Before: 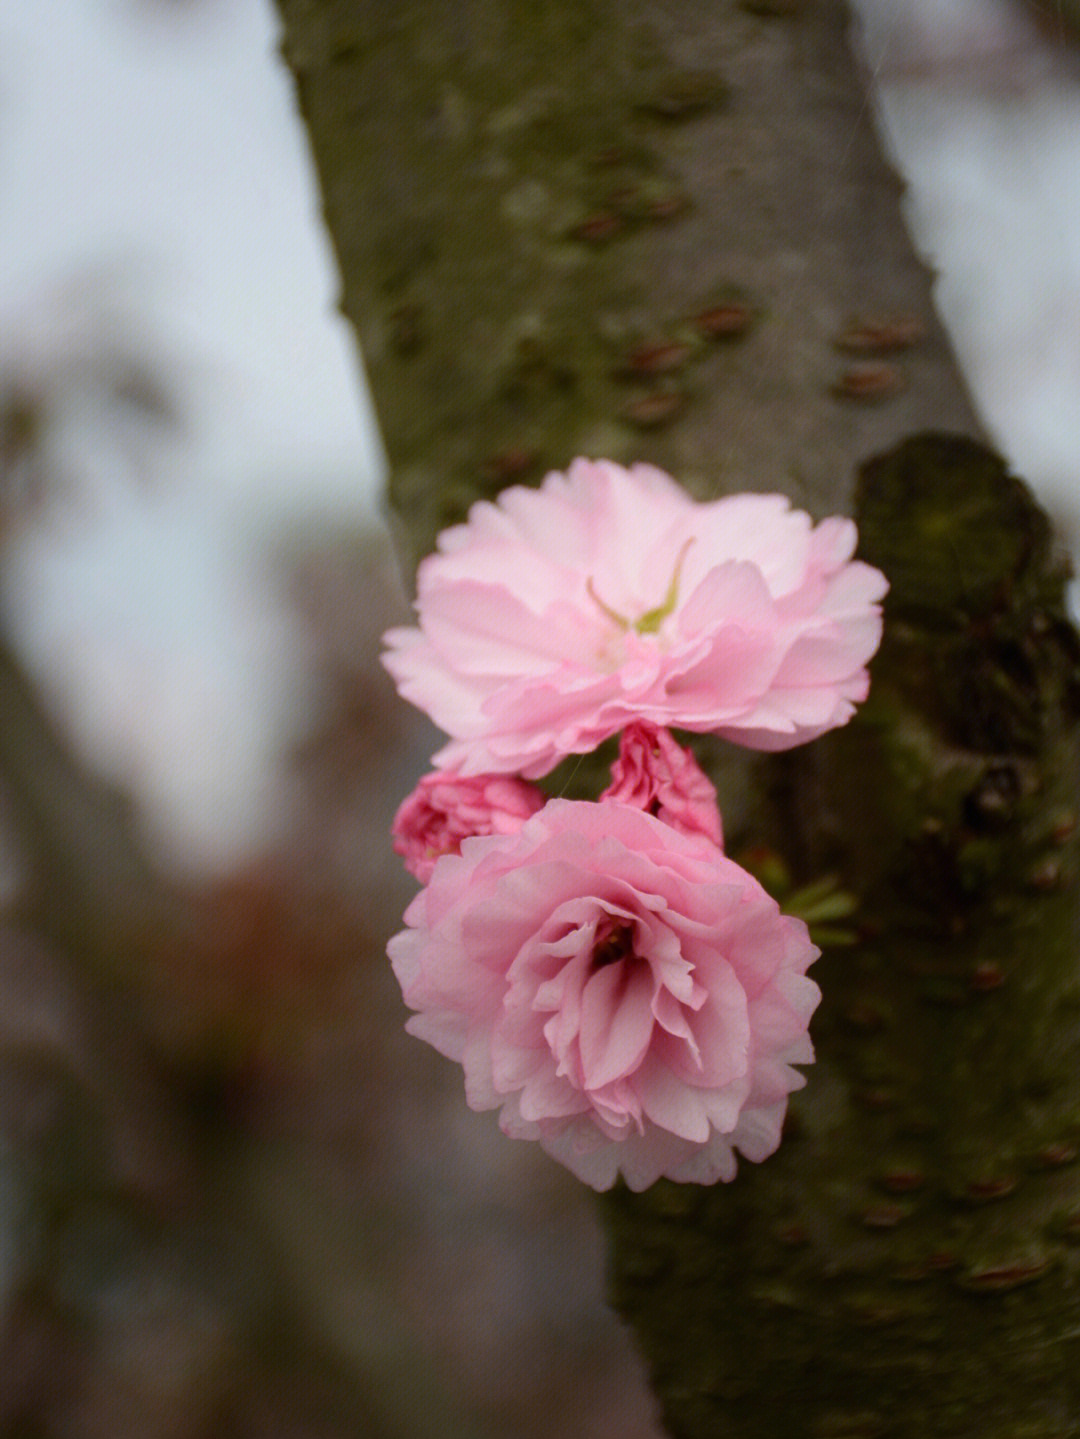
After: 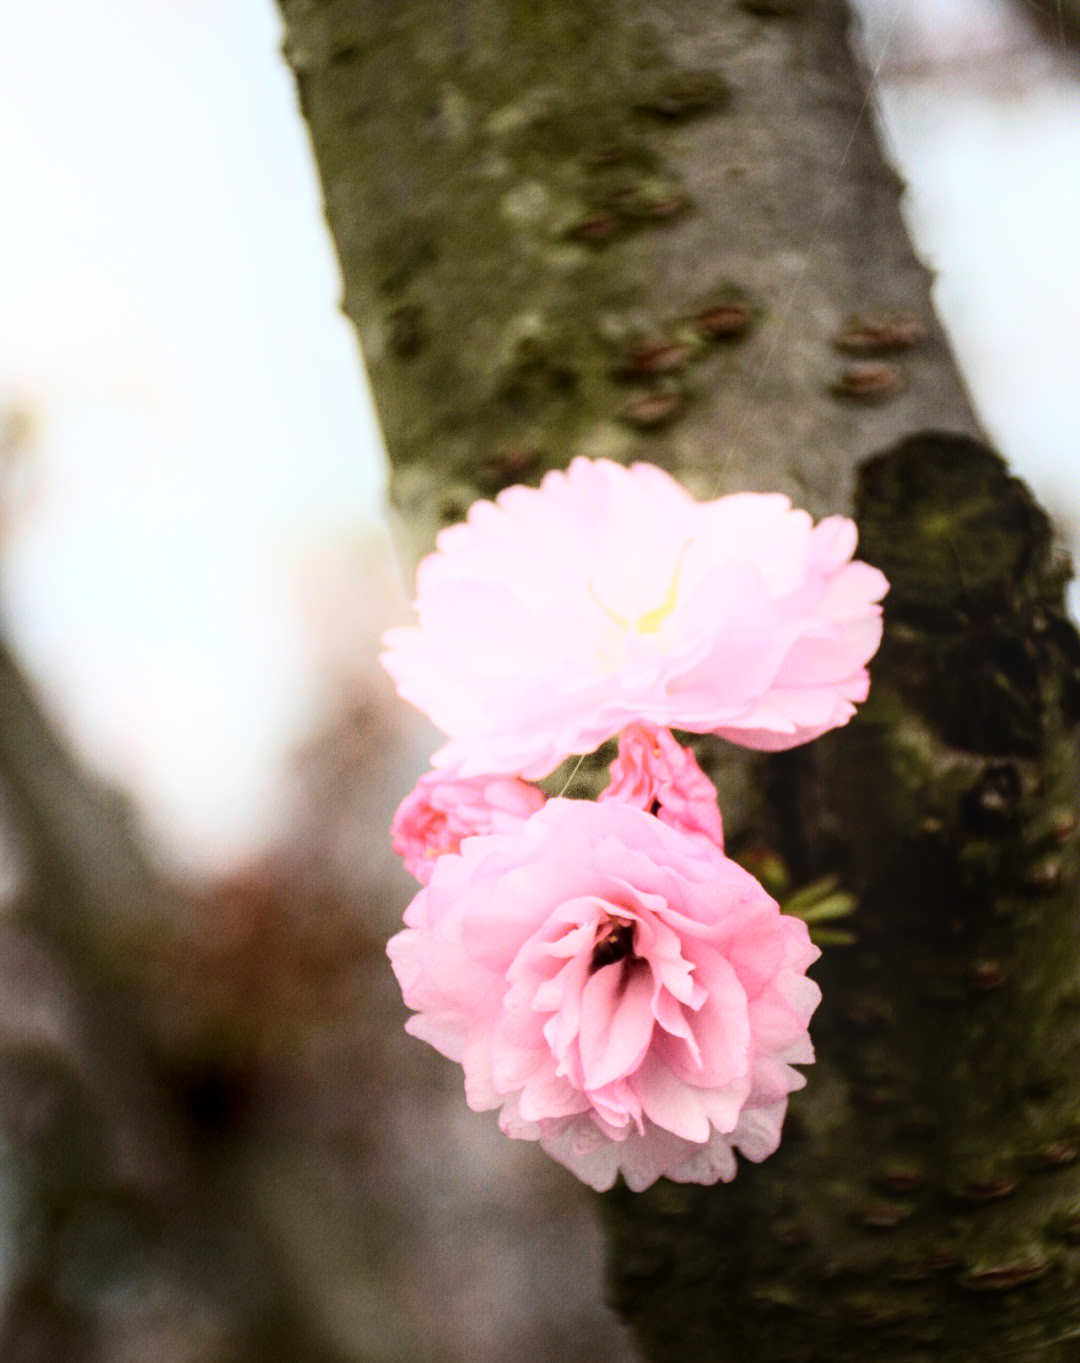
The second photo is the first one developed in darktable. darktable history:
shadows and highlights: shadows -21.14, highlights 99.65, soften with gaussian
local contrast: detail 130%
crop and rotate: top 0.001%, bottom 5.278%
base curve: curves: ch0 [(0, 0) (0.007, 0.004) (0.027, 0.03) (0.046, 0.07) (0.207, 0.54) (0.442, 0.872) (0.673, 0.972) (1, 1)]
